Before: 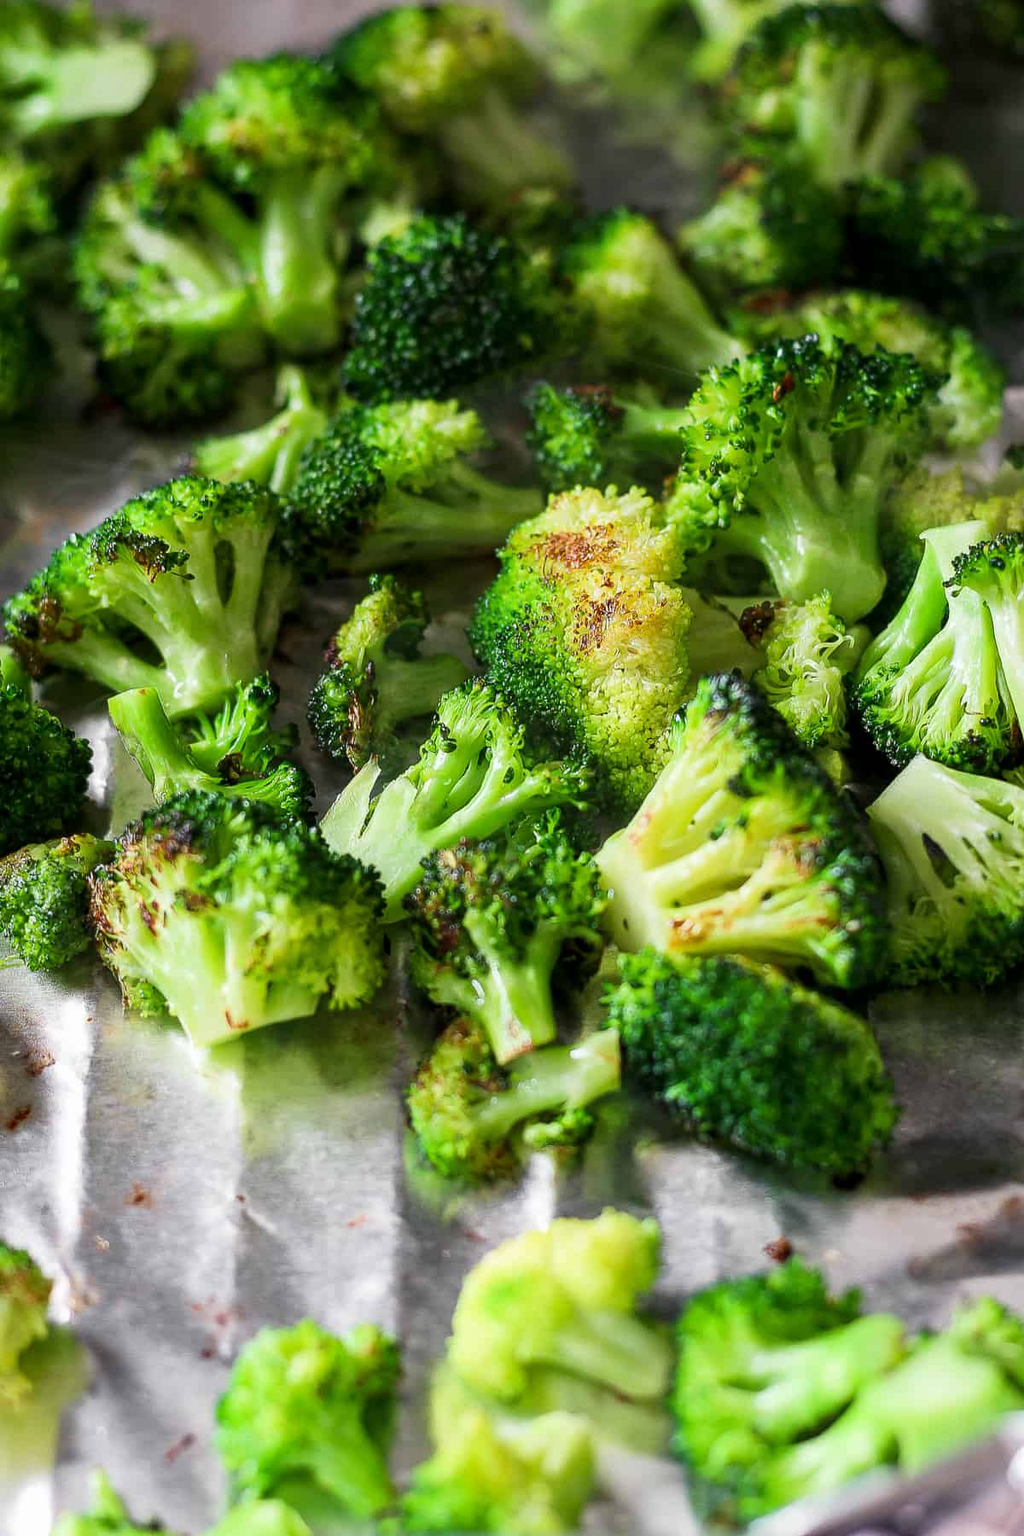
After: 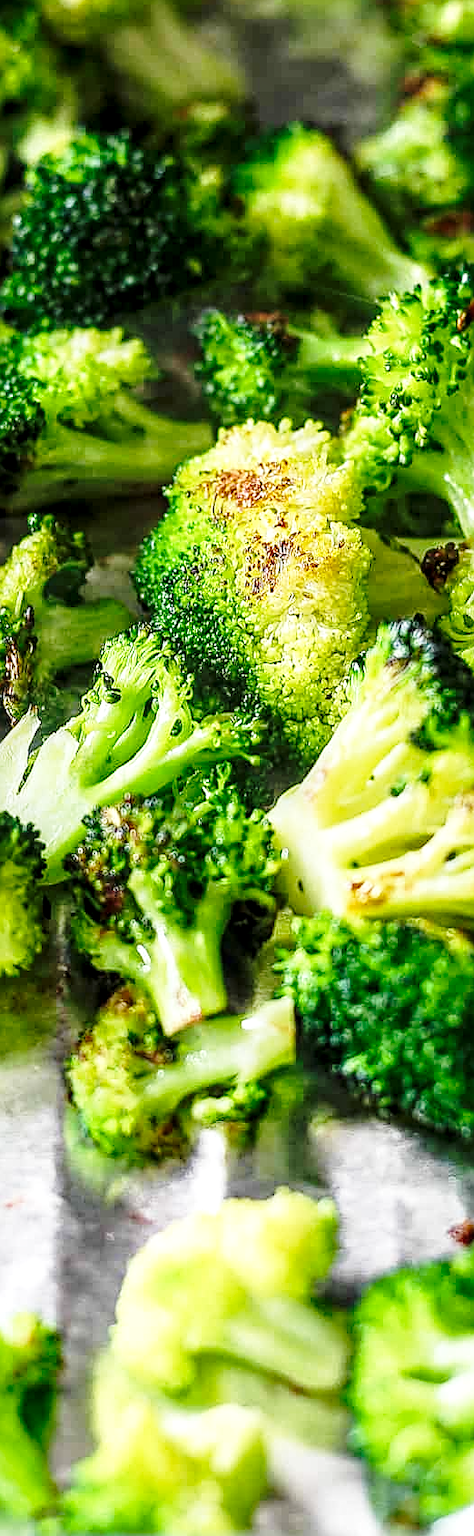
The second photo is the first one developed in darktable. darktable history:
crop: left 33.557%, top 5.974%, right 22.78%
base curve: curves: ch0 [(0, 0) (0.028, 0.03) (0.121, 0.232) (0.46, 0.748) (0.859, 0.968) (1, 1)], preserve colors none
sharpen: on, module defaults
shadows and highlights: shadows 24.9, highlights -24.55
local contrast: detail 138%
